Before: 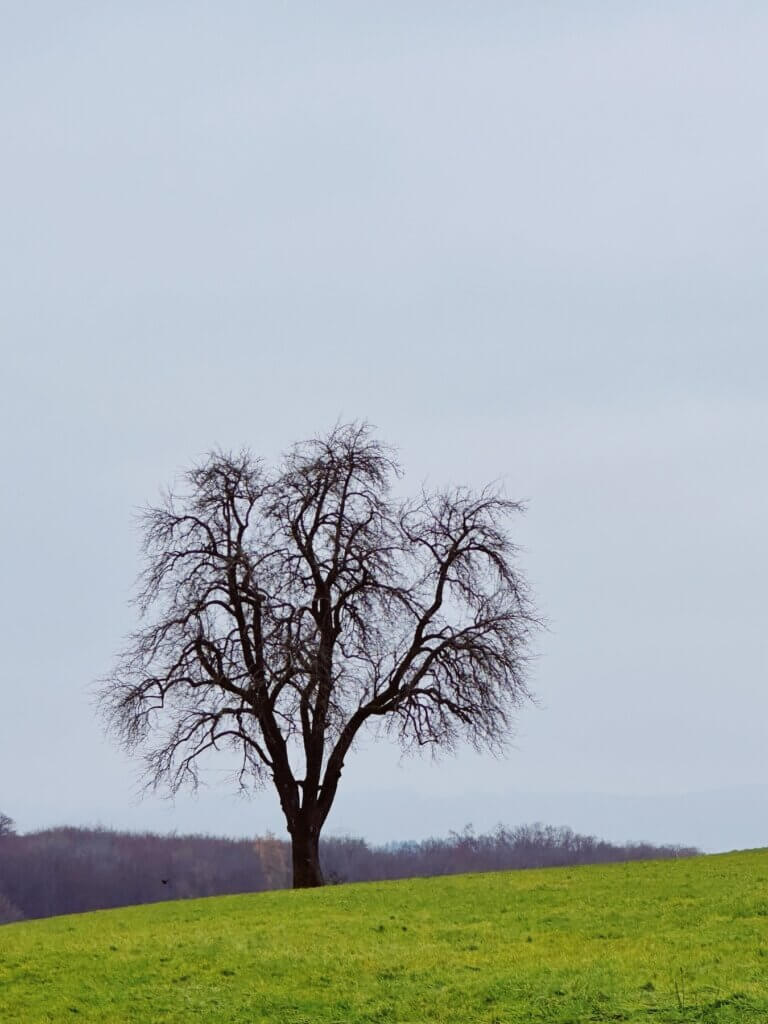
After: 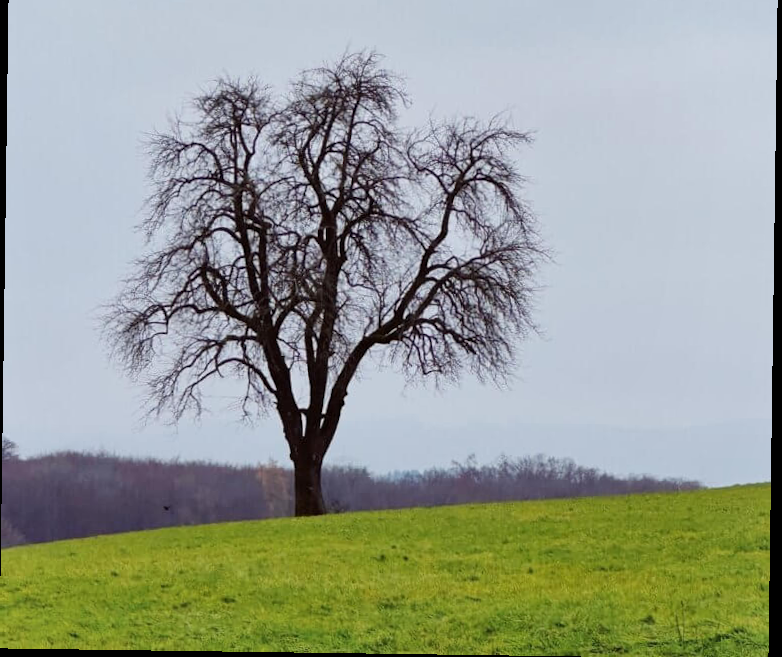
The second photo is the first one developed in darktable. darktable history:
crop and rotate: top 36.435%
shadows and highlights: shadows 37.27, highlights -28.18, soften with gaussian
rotate and perspective: rotation 0.8°, automatic cropping off
